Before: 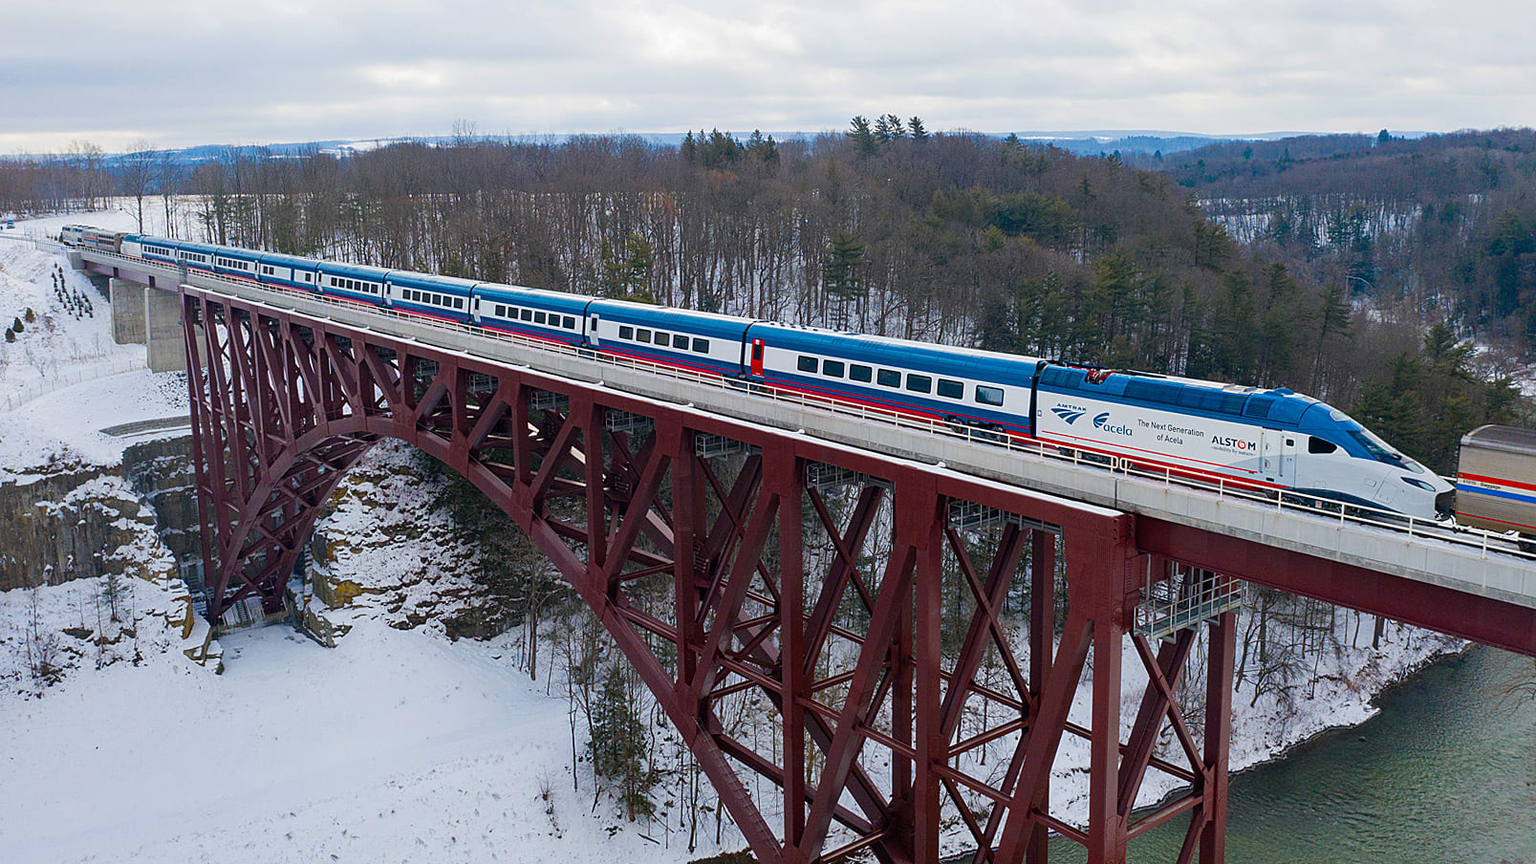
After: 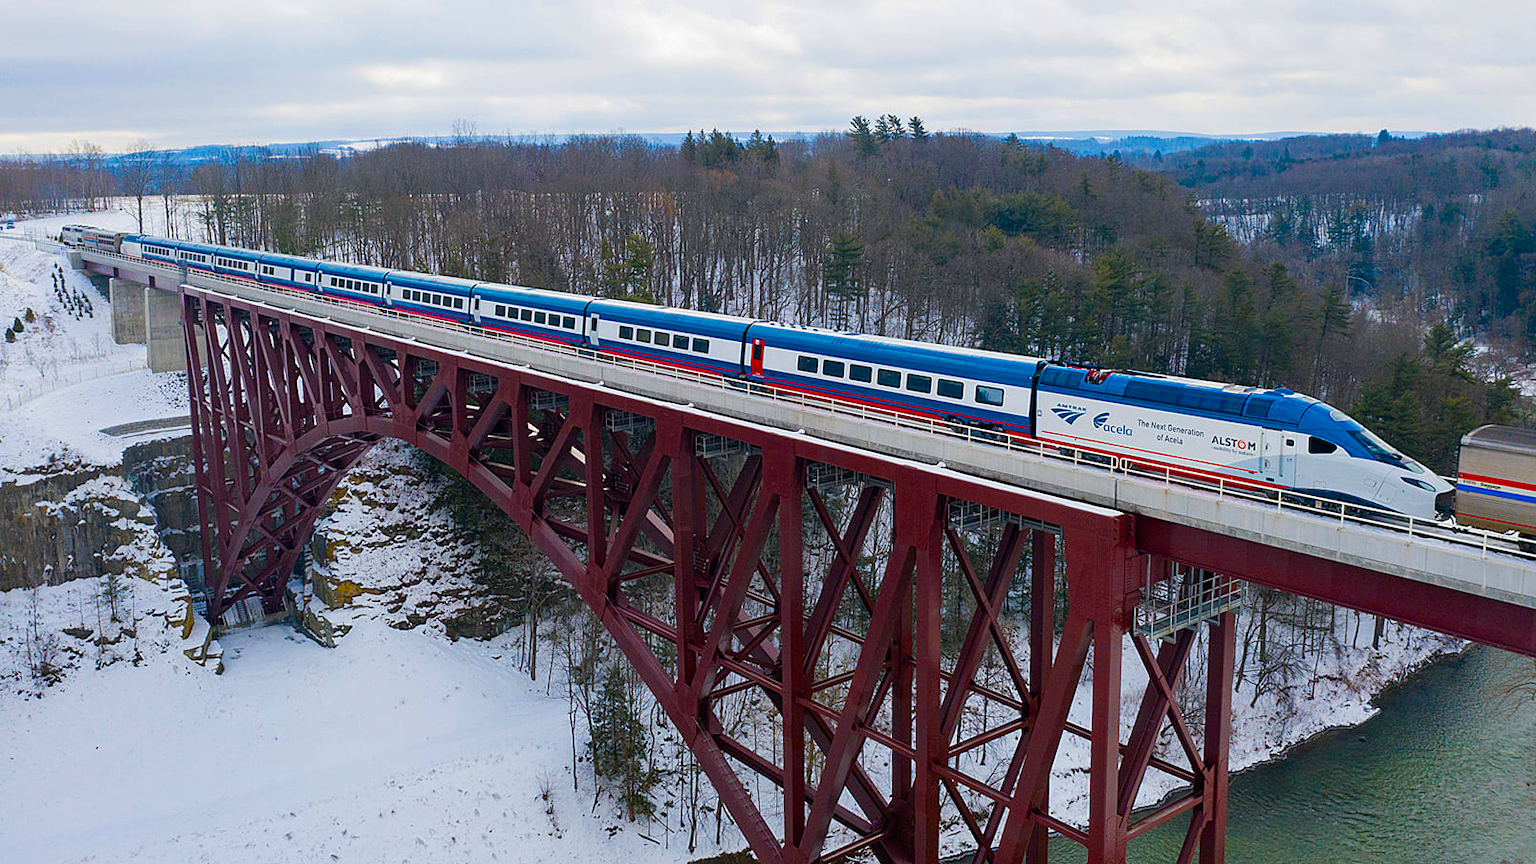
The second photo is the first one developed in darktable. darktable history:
color balance rgb: shadows lift › chroma 1.036%, shadows lift › hue 217.13°, perceptual saturation grading › global saturation 30.44%
